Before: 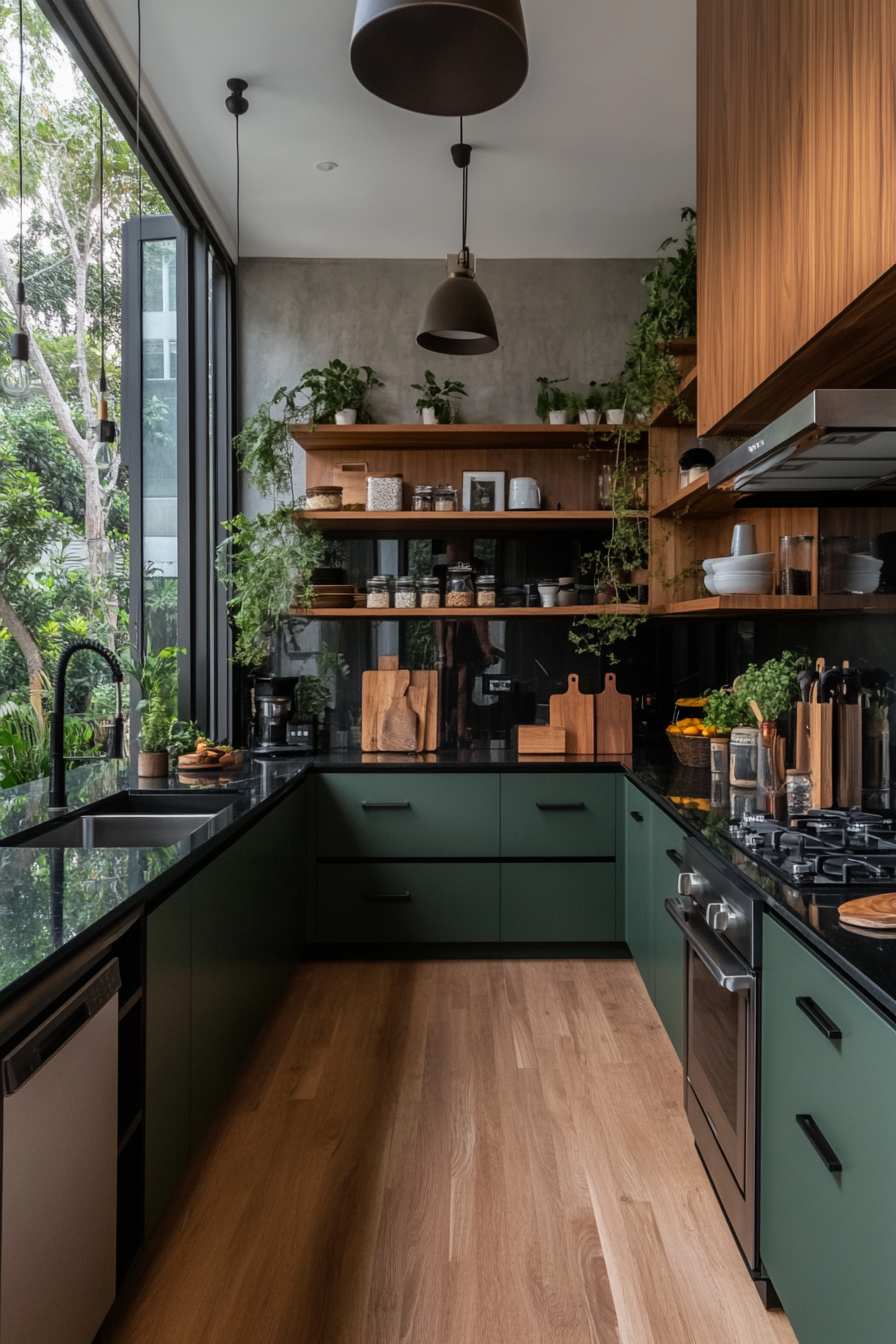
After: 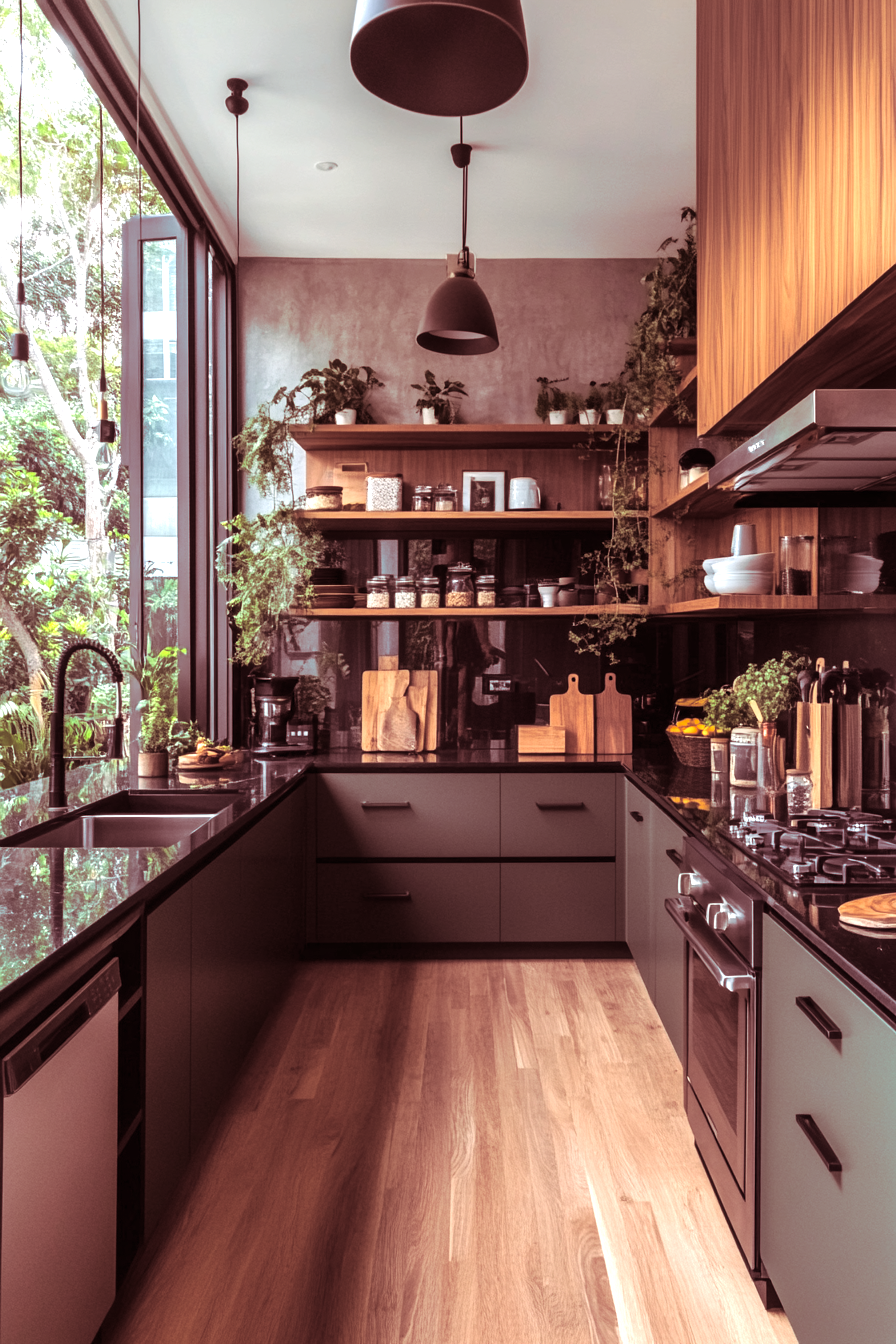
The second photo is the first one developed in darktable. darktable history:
split-toning: highlights › hue 187.2°, highlights › saturation 0.83, balance -68.05, compress 56.43%
exposure: black level correction 0, exposure 1.1 EV, compensate highlight preservation false
